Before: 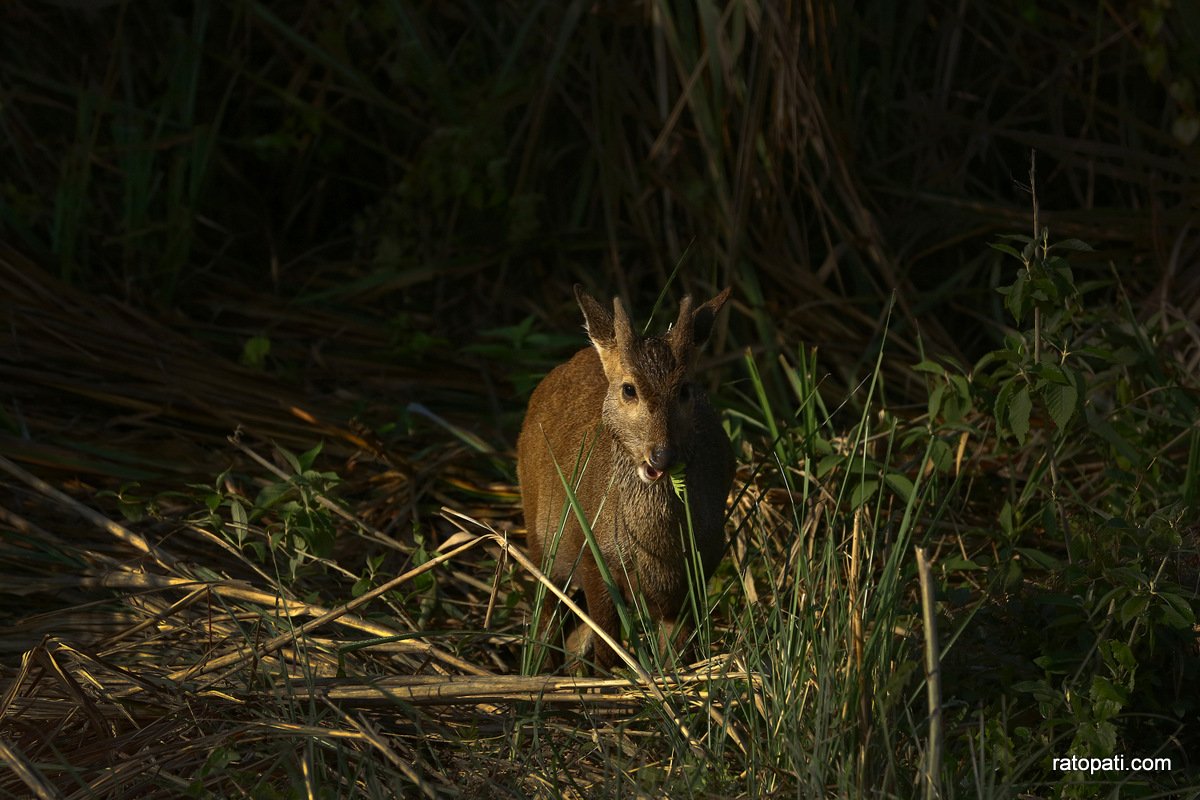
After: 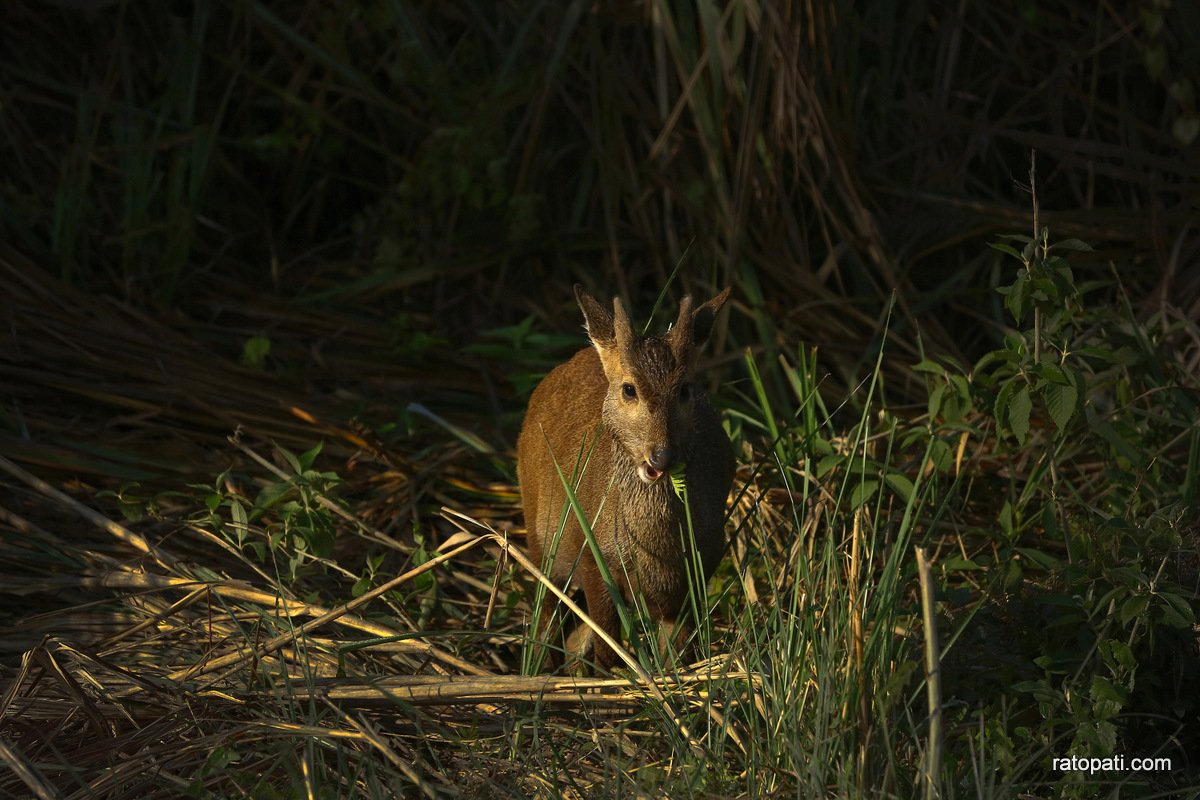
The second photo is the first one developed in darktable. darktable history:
contrast brightness saturation: contrast 0.03, brightness 0.06, saturation 0.13
vignetting: fall-off radius 63.6%
